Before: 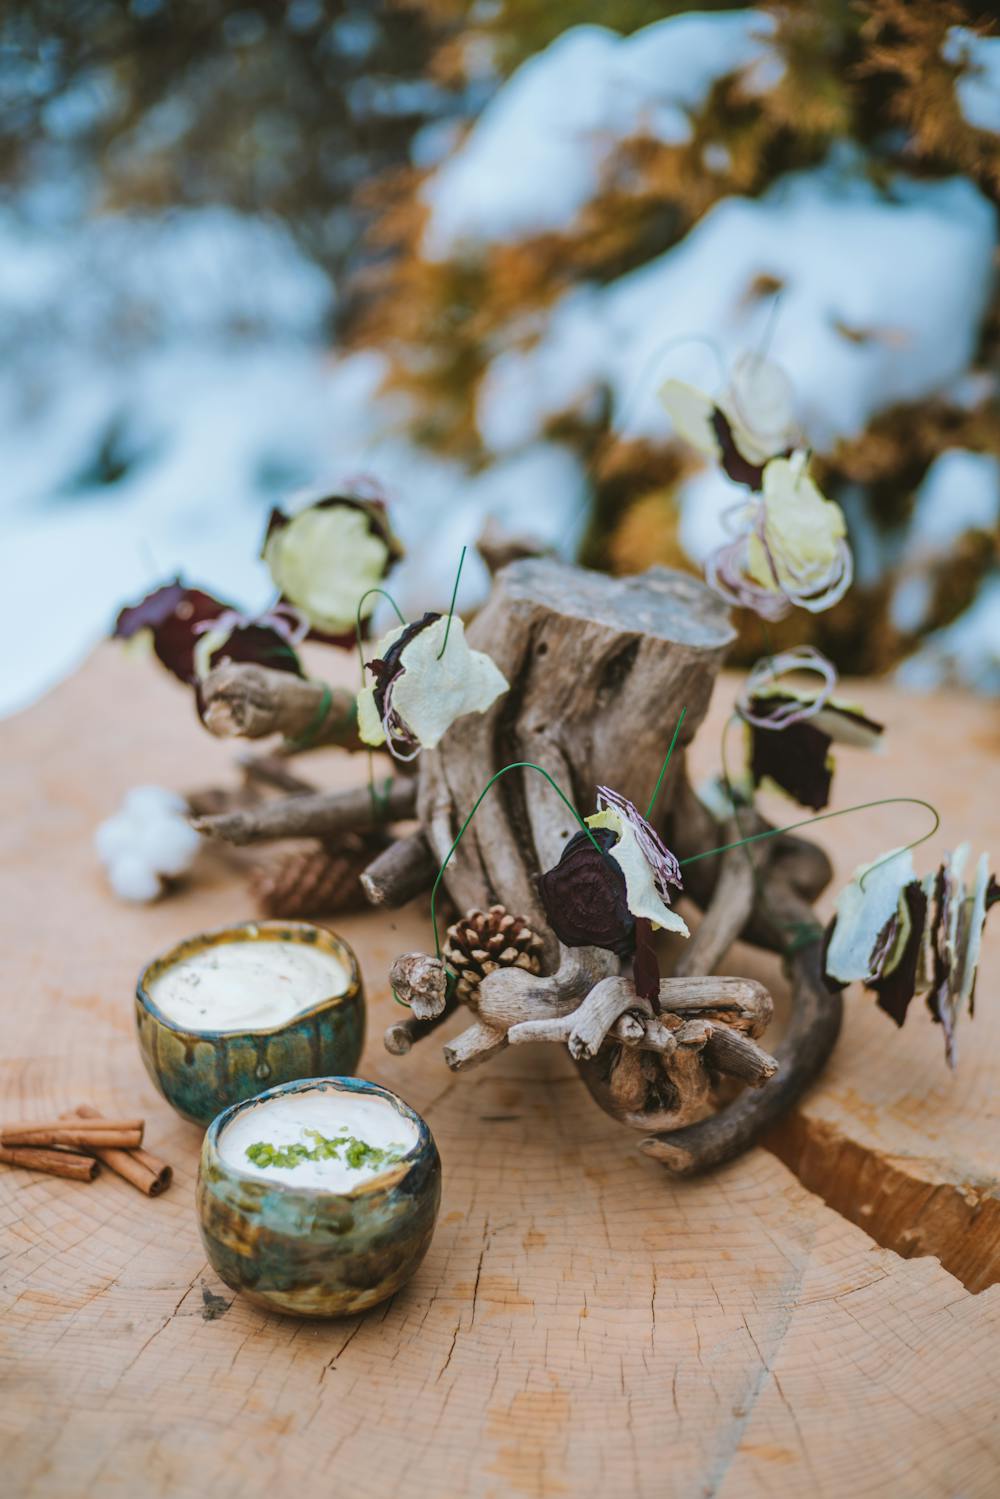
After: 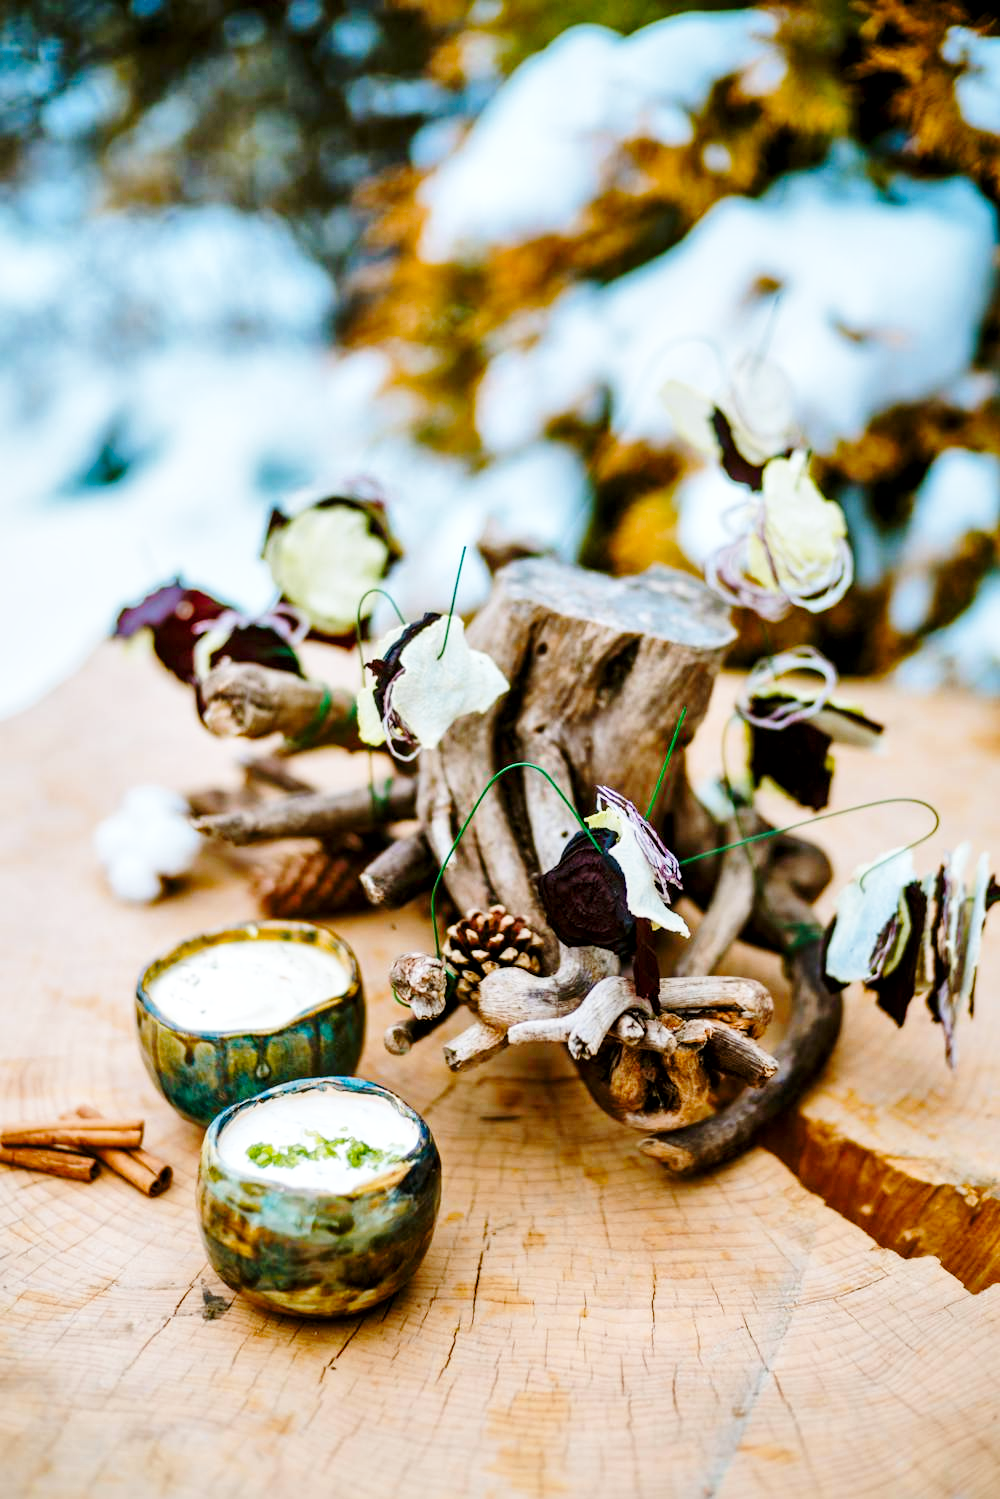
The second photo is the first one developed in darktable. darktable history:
base curve: curves: ch0 [(0, 0) (0.028, 0.03) (0.121, 0.232) (0.46, 0.748) (0.859, 0.968) (1, 1)], preserve colors none
color balance rgb: power › luminance -8.989%, global offset › luminance -0.98%, perceptual saturation grading › global saturation 20%, perceptual saturation grading › highlights -25.054%, perceptual saturation grading › shadows 23.997%, perceptual brilliance grading › mid-tones 9.511%, perceptual brilliance grading › shadows 14.534%
local contrast: mode bilateral grid, contrast 19, coarseness 50, detail 148%, midtone range 0.2
